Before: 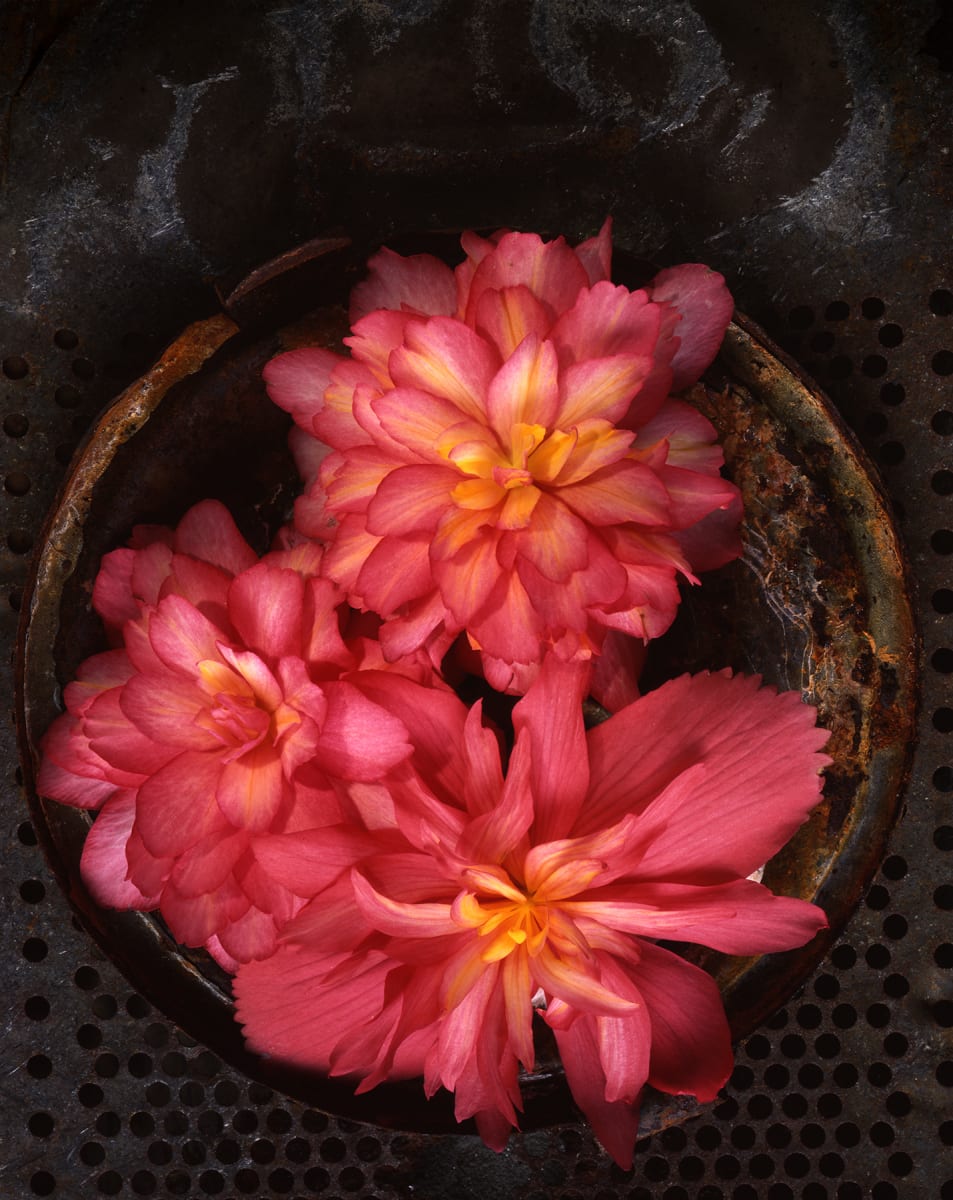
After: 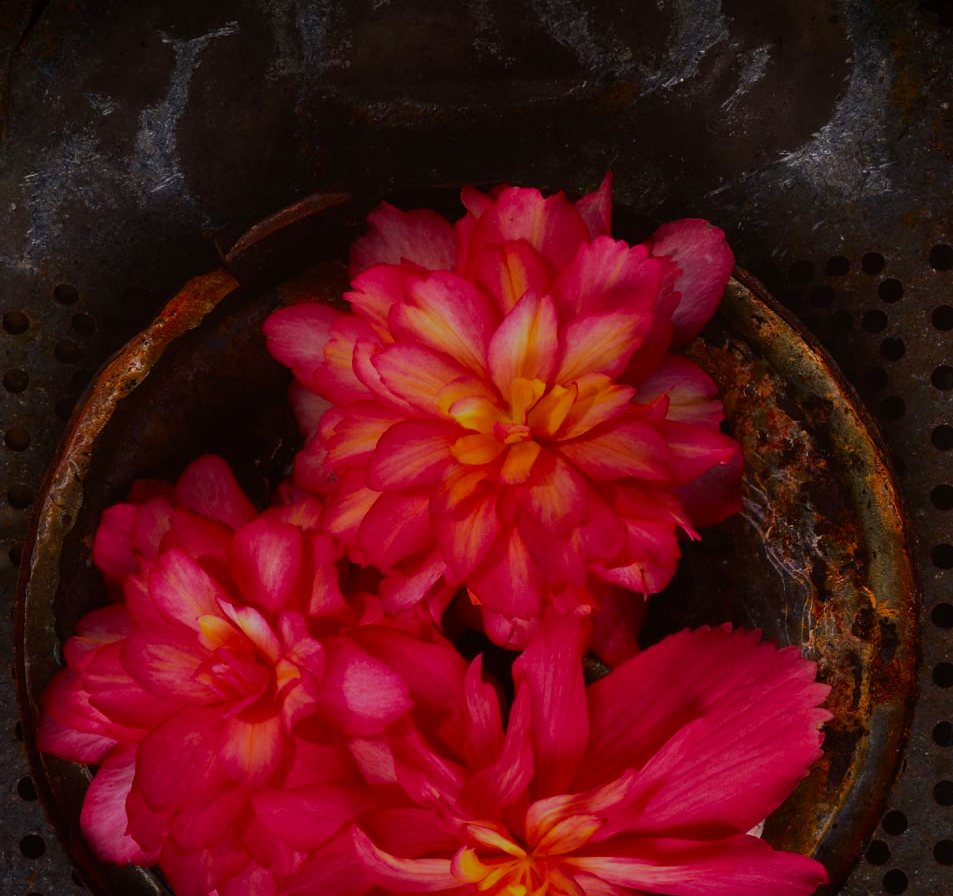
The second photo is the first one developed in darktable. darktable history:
exposure: exposure -0.04 EV, compensate exposure bias true, compensate highlight preservation false
crop: top 3.814%, bottom 21.509%
tone equalizer: -8 EV -0.038 EV, -7 EV 0.02 EV, -6 EV -0.008 EV, -5 EV 0.006 EV, -4 EV -0.029 EV, -3 EV -0.229 EV, -2 EV -0.638 EV, -1 EV -1 EV, +0 EV -0.982 EV, smoothing diameter 24.81%, edges refinement/feathering 7.76, preserve details guided filter
contrast brightness saturation: brightness -0.024, saturation 0.362
